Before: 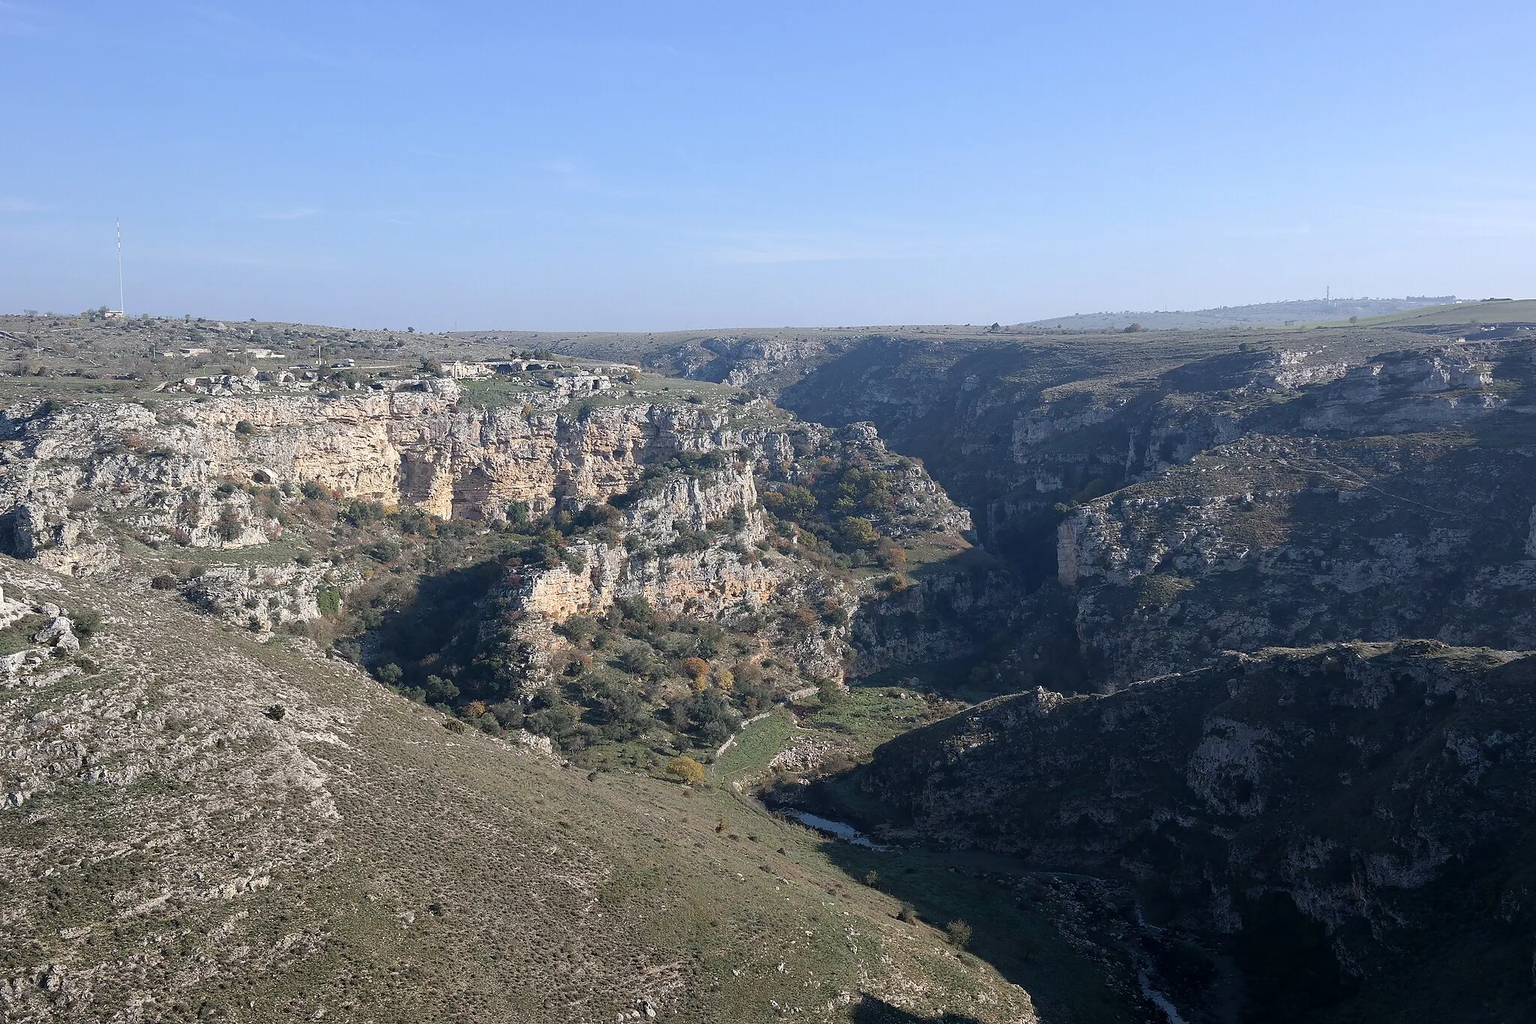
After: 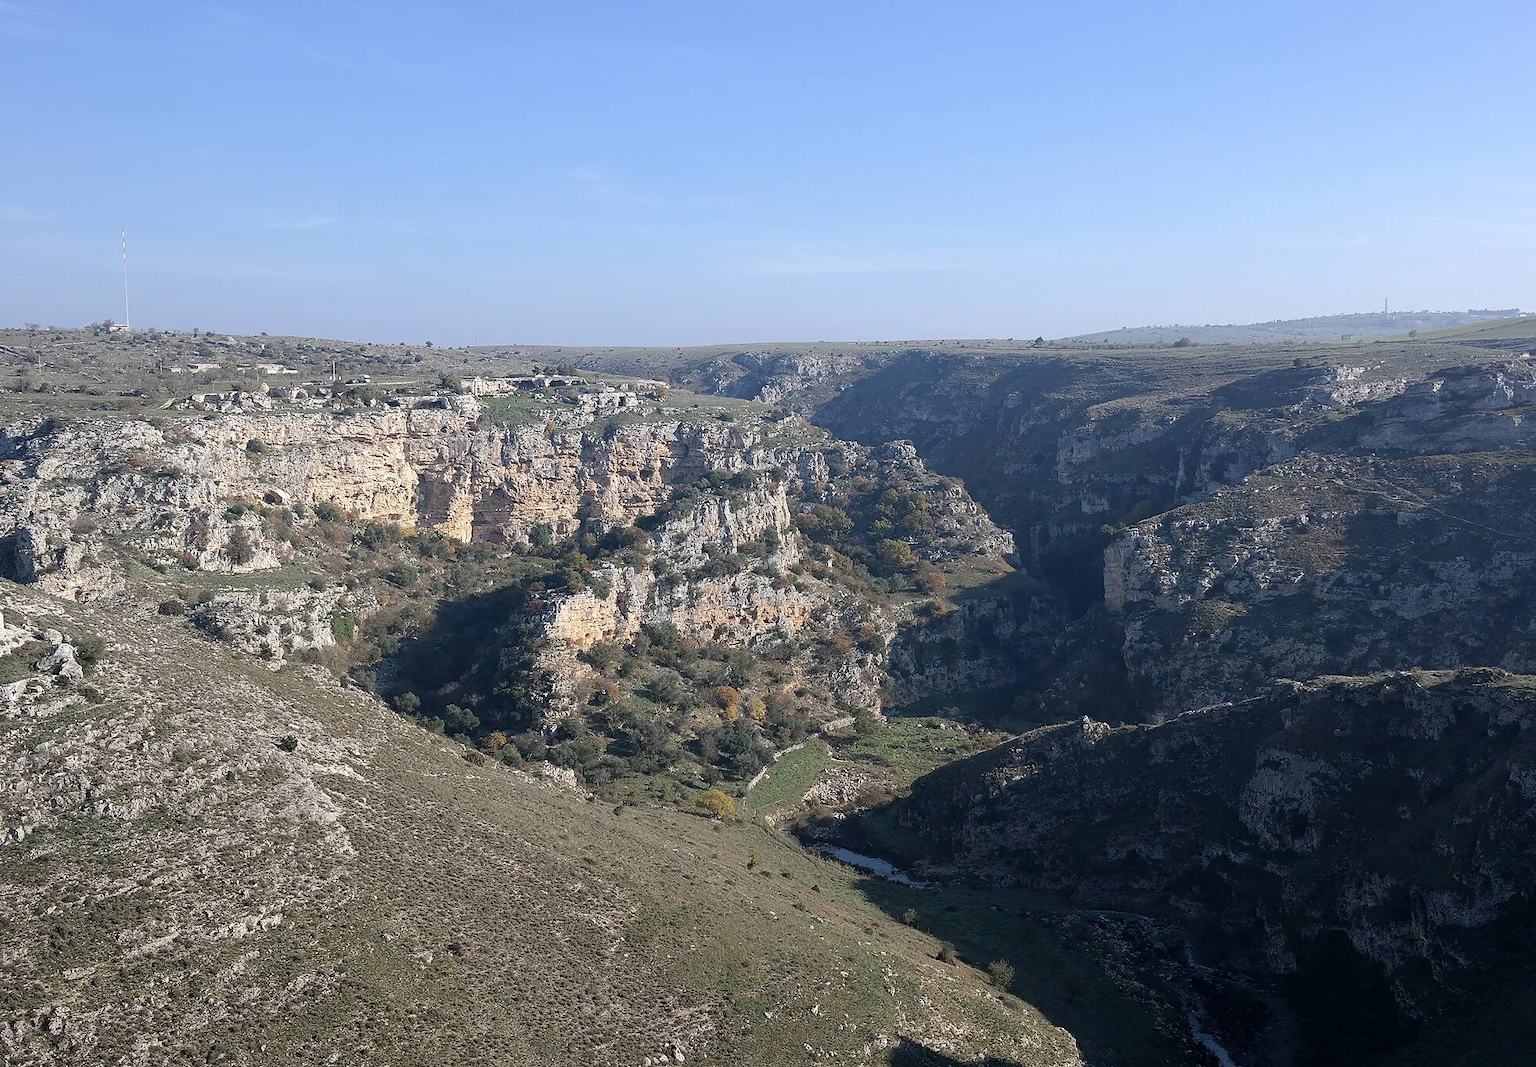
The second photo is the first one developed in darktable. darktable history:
crop: right 4.172%, bottom 0.018%
